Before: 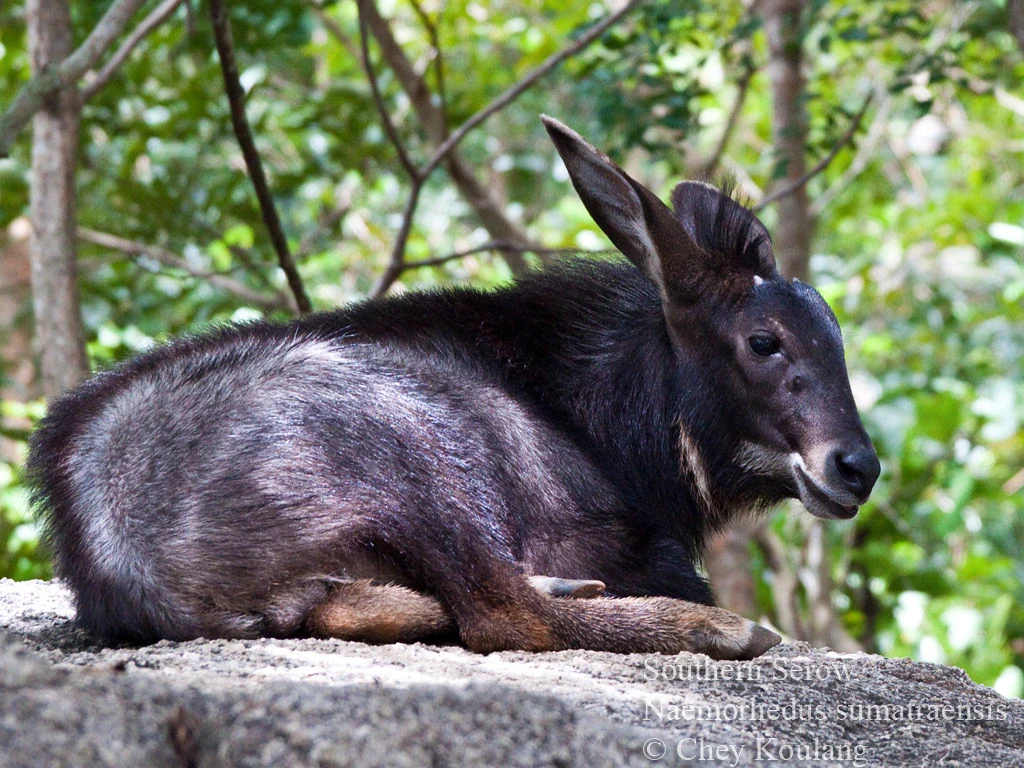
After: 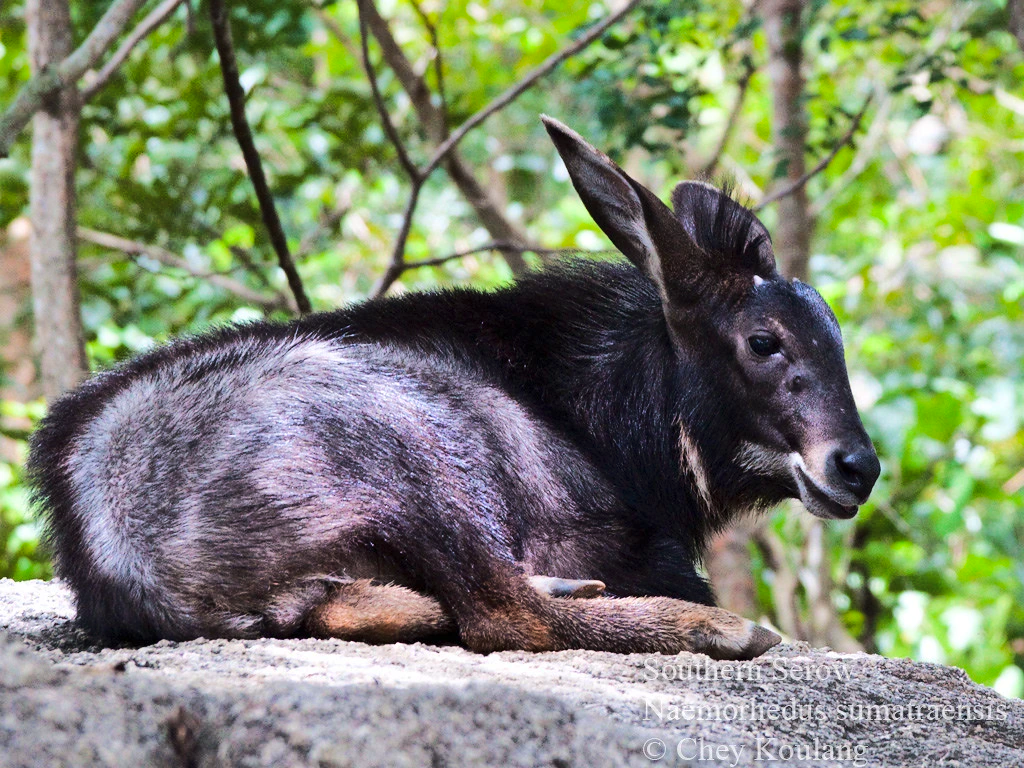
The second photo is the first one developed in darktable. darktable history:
tone curve: curves: ch0 [(0, 0) (0.003, 0.002) (0.011, 0.008) (0.025, 0.017) (0.044, 0.027) (0.069, 0.037) (0.1, 0.052) (0.136, 0.074) (0.177, 0.11) (0.224, 0.155) (0.277, 0.237) (0.335, 0.34) (0.399, 0.467) (0.468, 0.584) (0.543, 0.683) (0.623, 0.762) (0.709, 0.827) (0.801, 0.888) (0.898, 0.947) (1, 1)], color space Lab, linked channels, preserve colors none
shadows and highlights: on, module defaults
